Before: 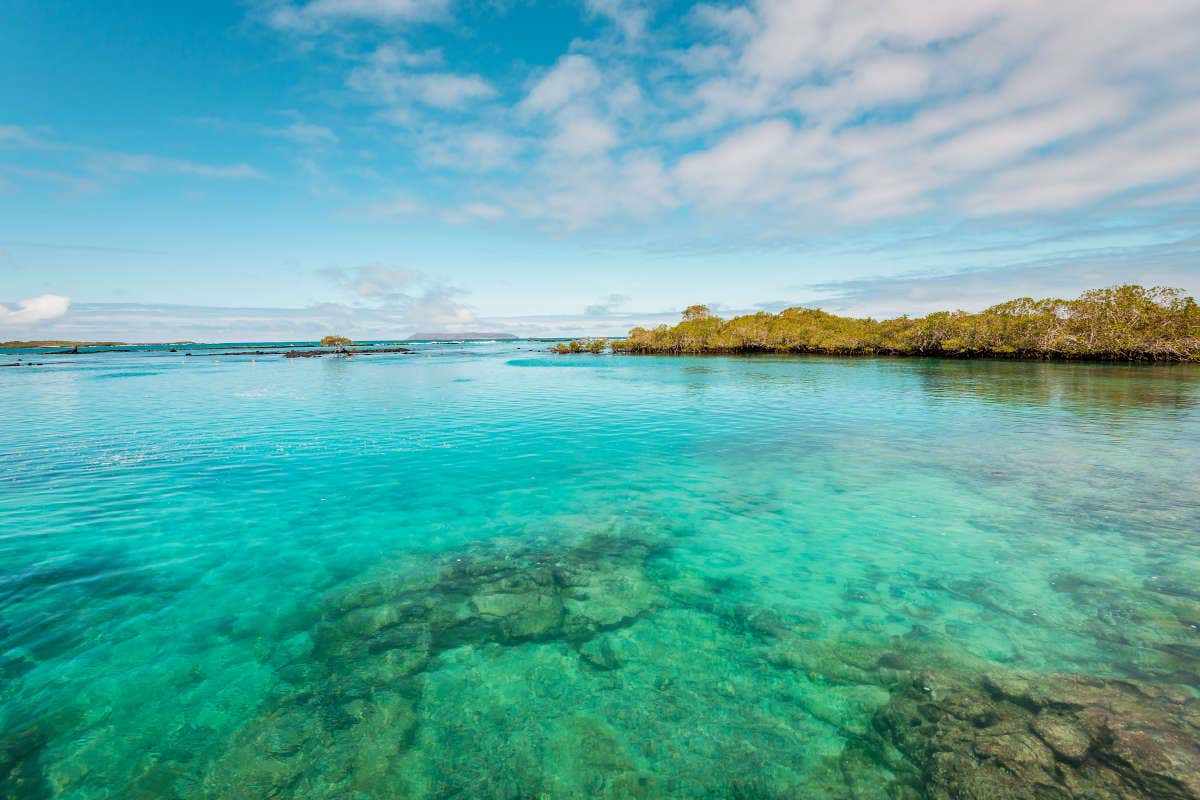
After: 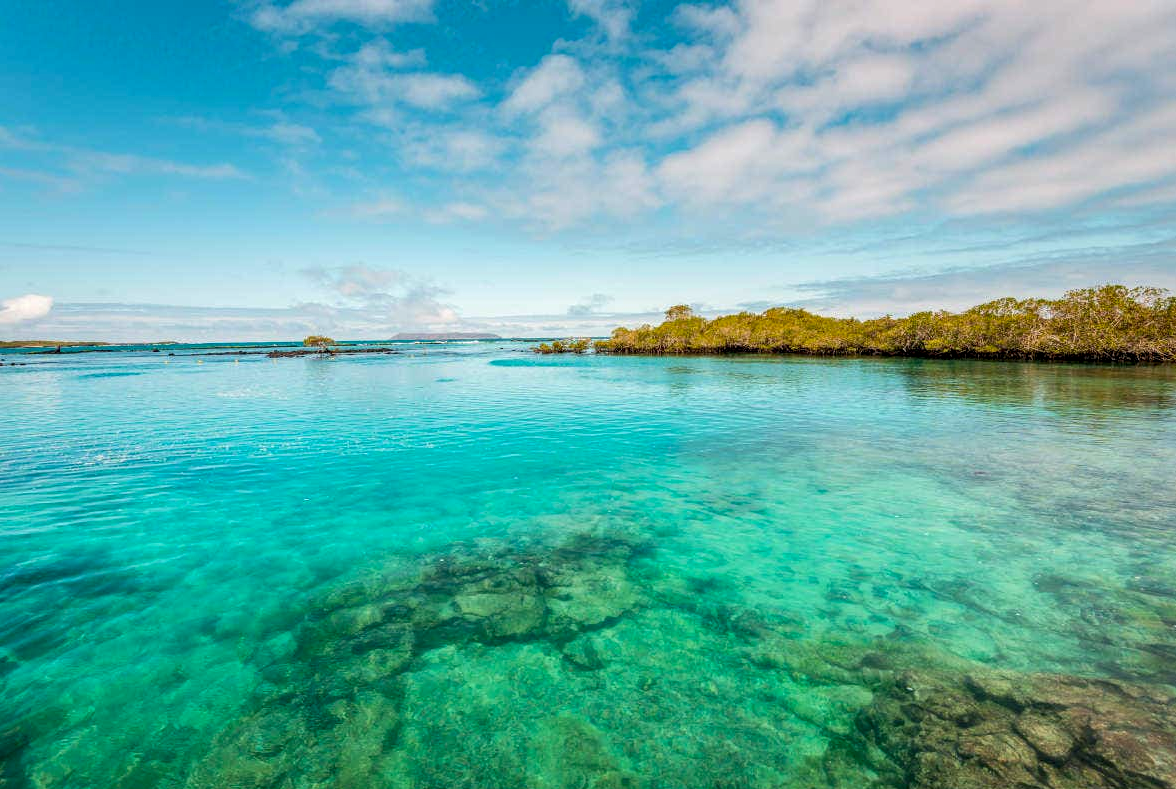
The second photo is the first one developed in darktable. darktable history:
color correction: highlights a* 0.946, highlights b* 2.86, saturation 1.1
local contrast: on, module defaults
crop and rotate: left 1.467%, right 0.53%, bottom 1.289%
